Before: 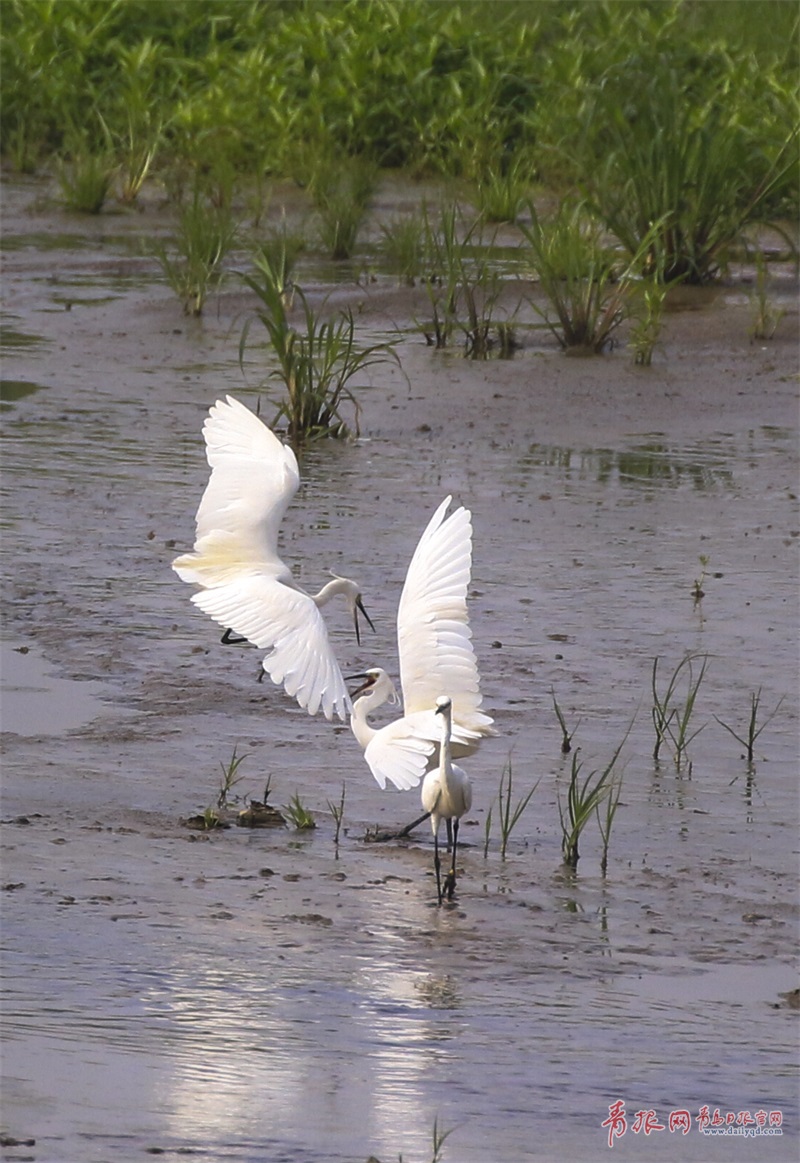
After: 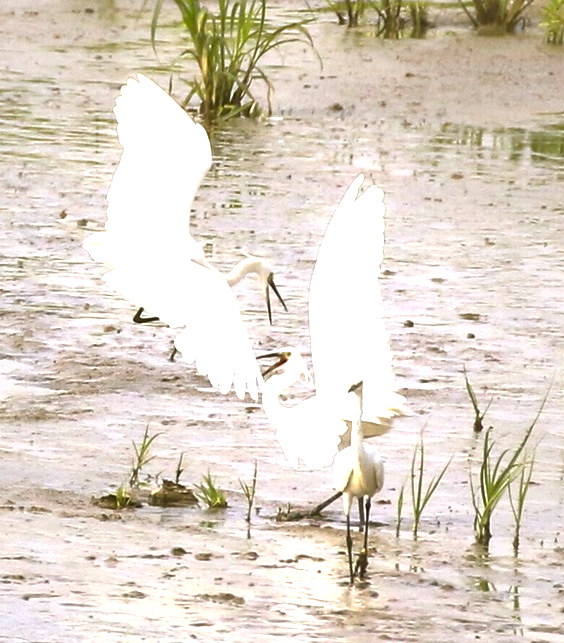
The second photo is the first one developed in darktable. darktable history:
crop: left 11.123%, top 27.61%, right 18.3%, bottom 17.034%
shadows and highlights: shadows 4.1, highlights -17.6, soften with gaussian
exposure: black level correction 0.001, exposure 1.84 EV, compensate highlight preservation false
color correction: highlights a* -1.43, highlights b* 10.12, shadows a* 0.395, shadows b* 19.35
